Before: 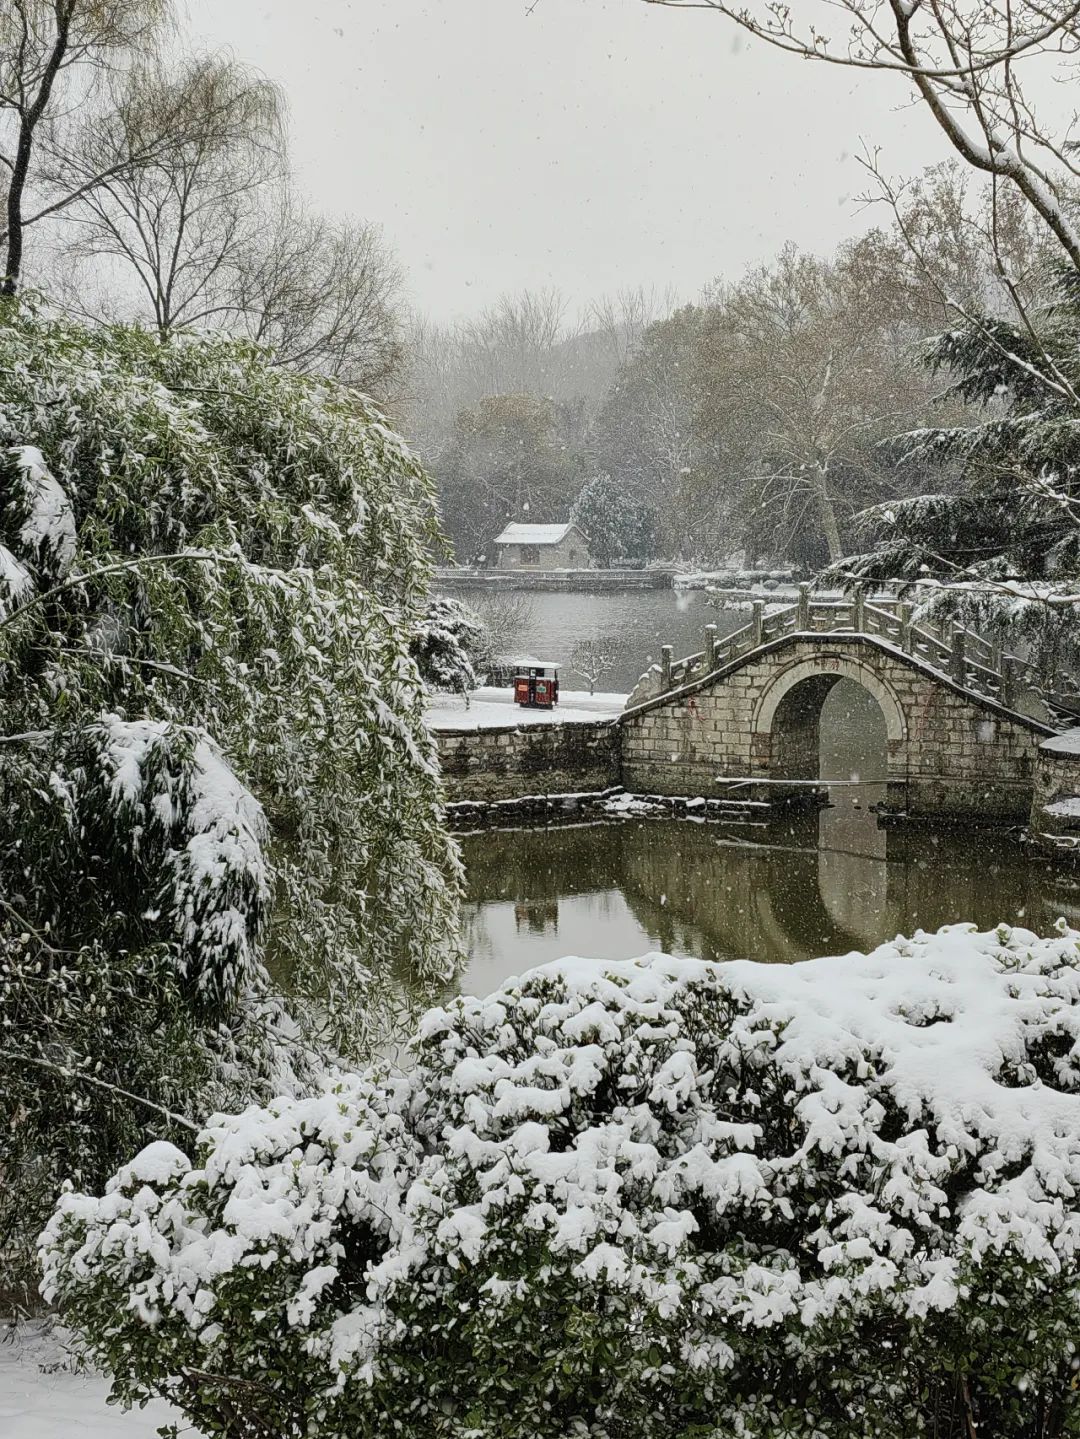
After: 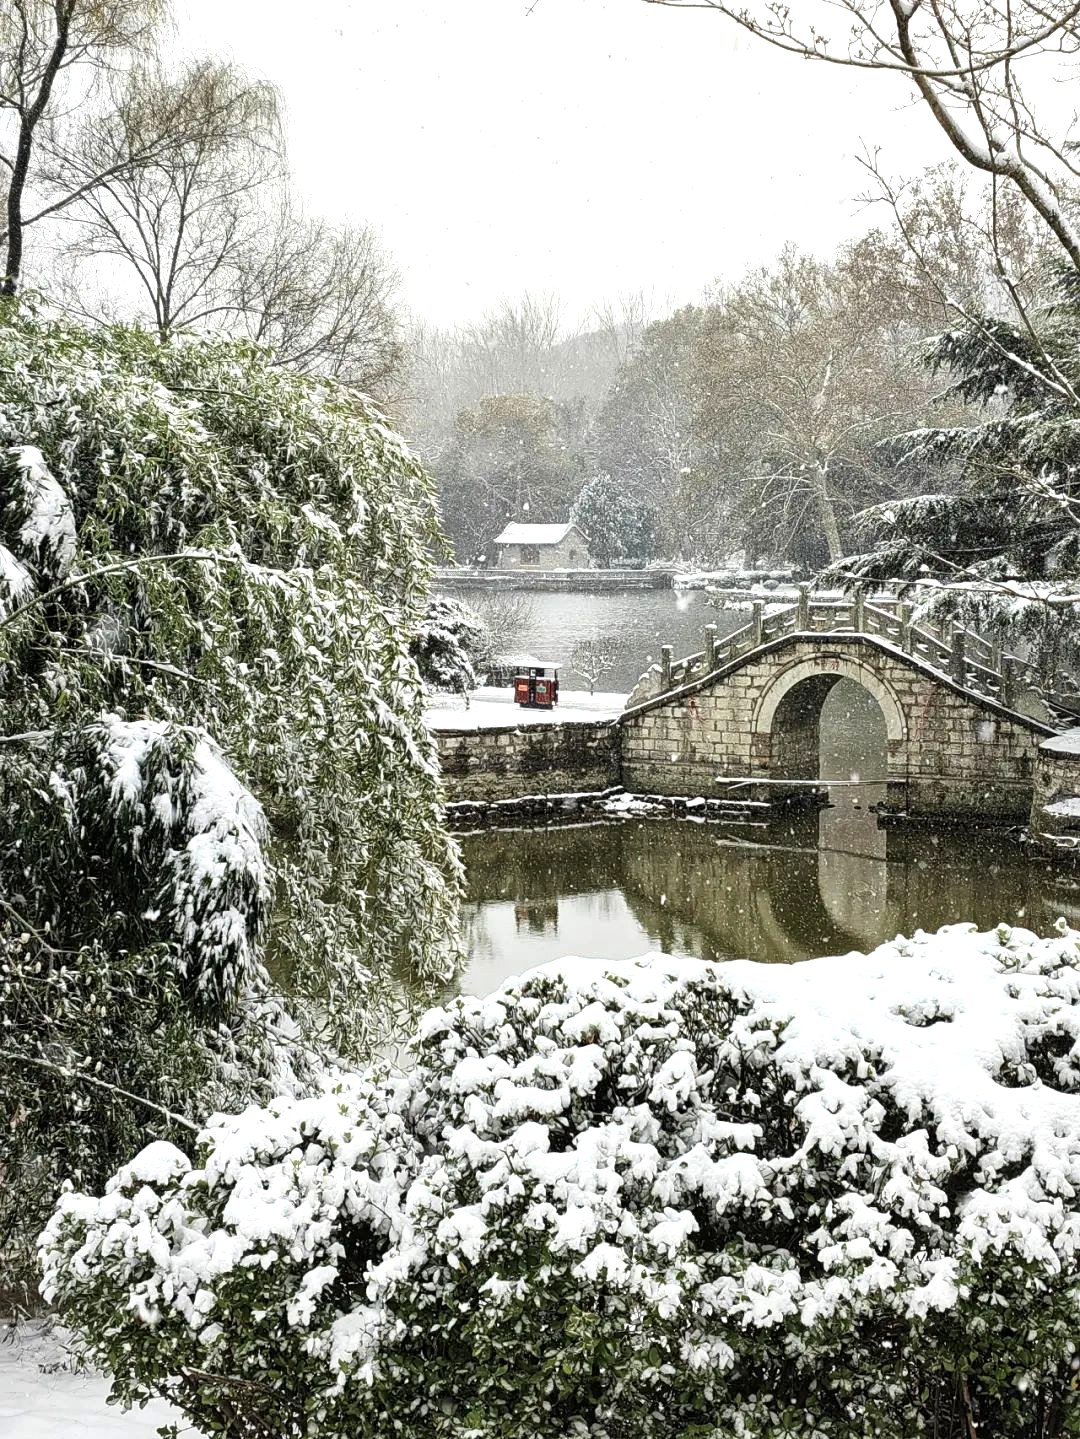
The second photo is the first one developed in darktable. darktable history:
local contrast: mode bilateral grid, contrast 31, coarseness 24, midtone range 0.2
exposure: black level correction 0, exposure 0.698 EV, compensate highlight preservation false
